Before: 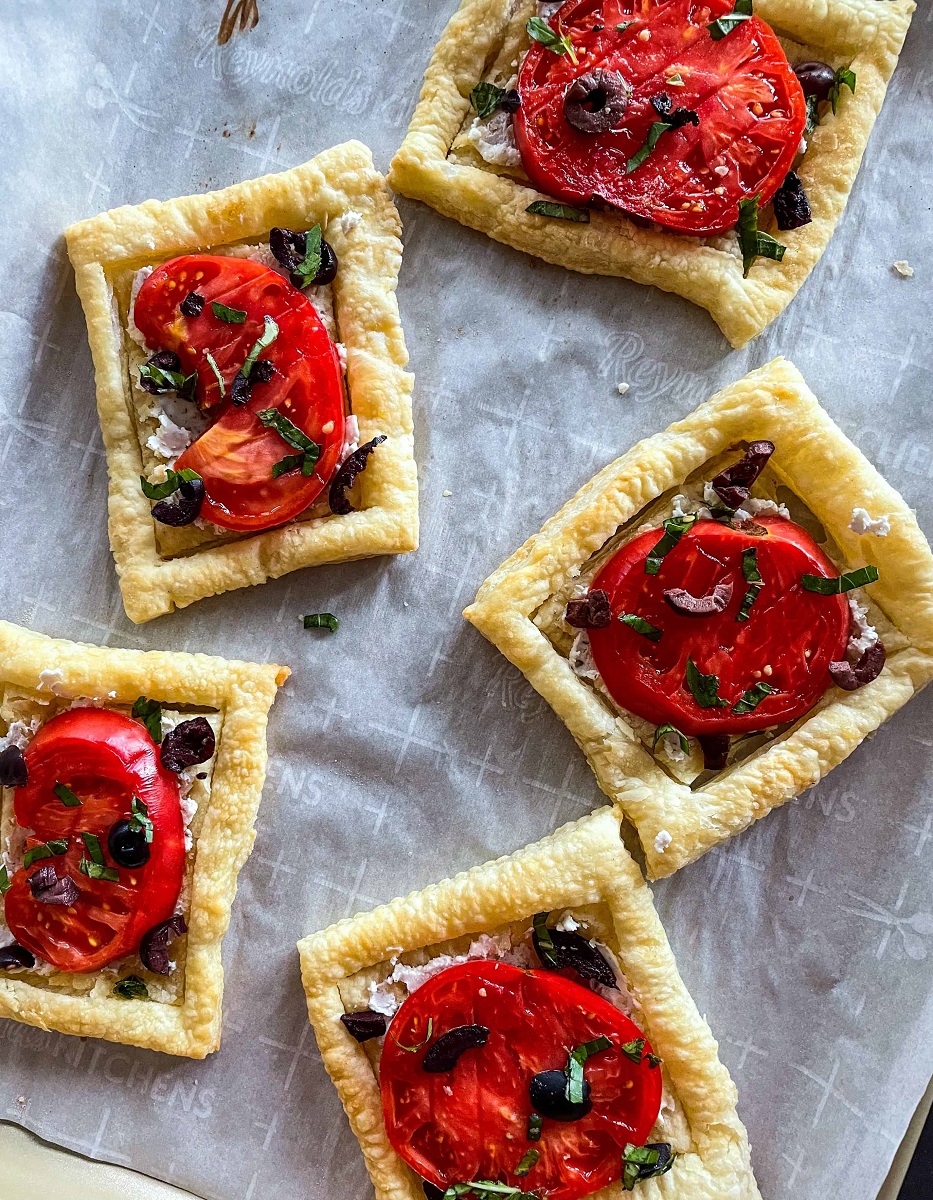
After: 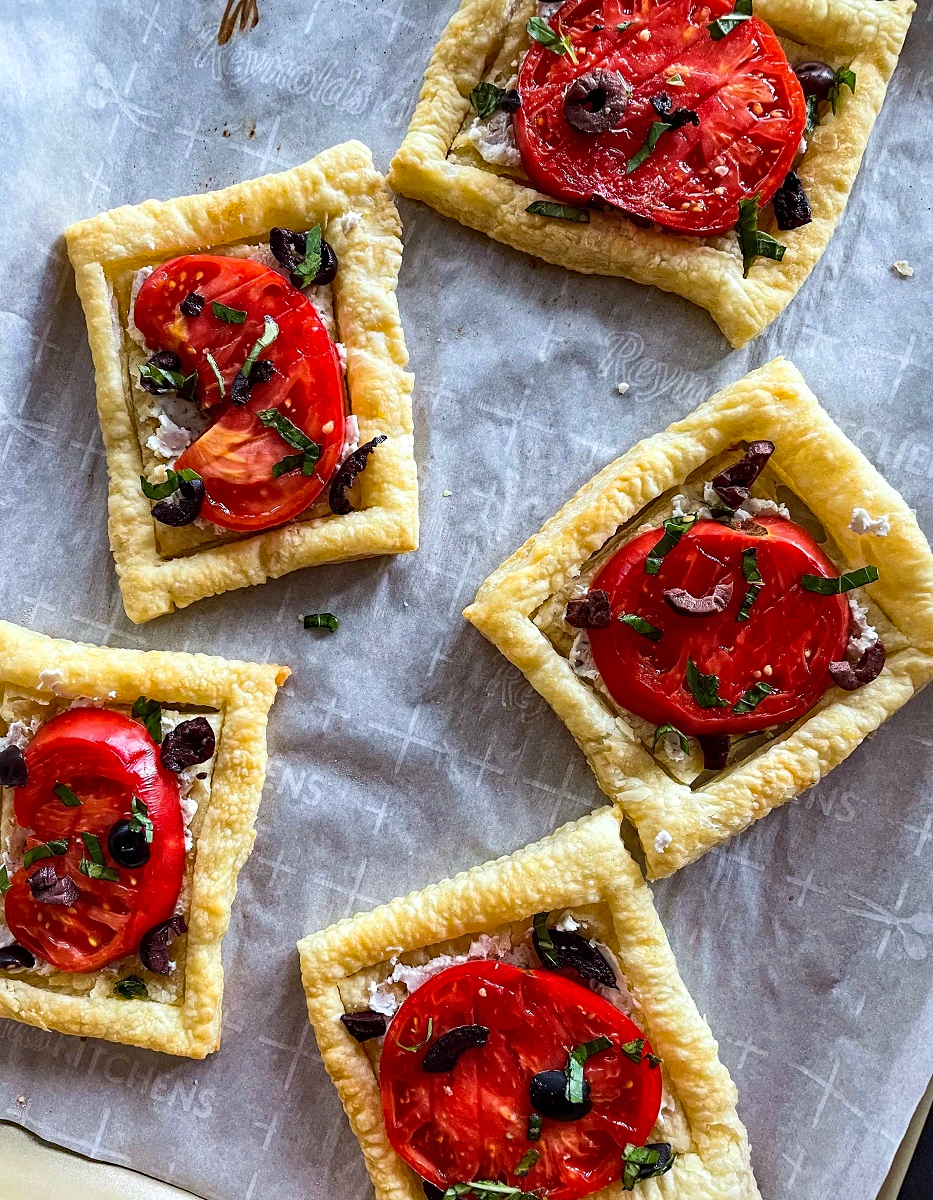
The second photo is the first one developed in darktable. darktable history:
haze removal: strength 0.29, distance 0.25, compatibility mode true, adaptive false
shadows and highlights: shadows 0, highlights 40
